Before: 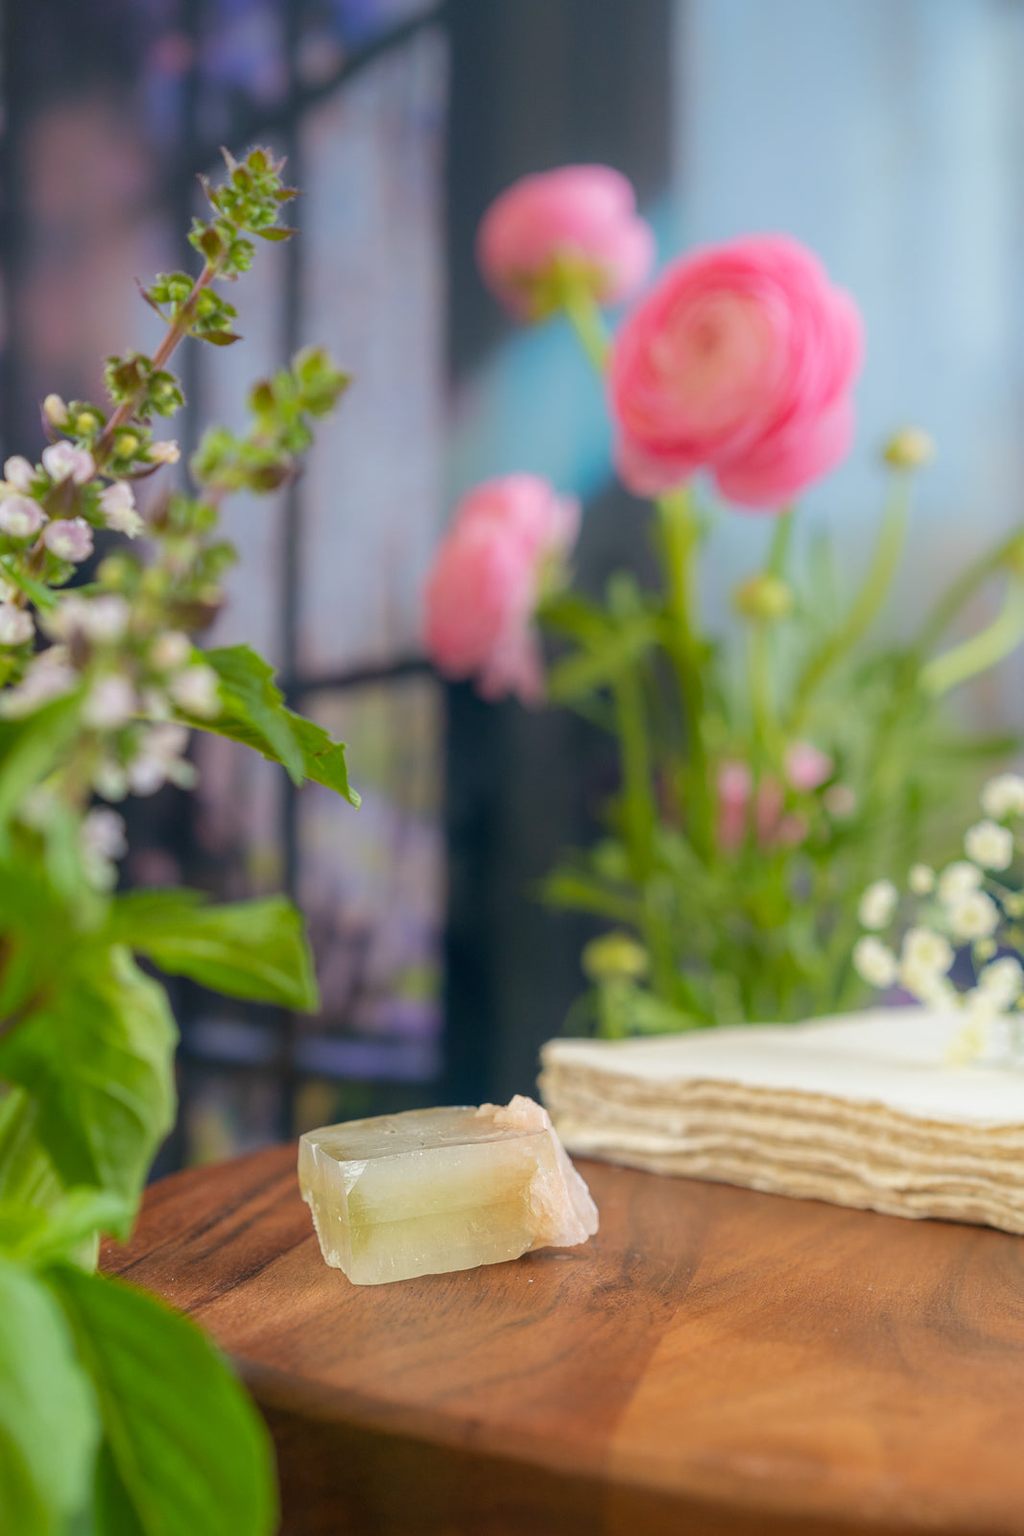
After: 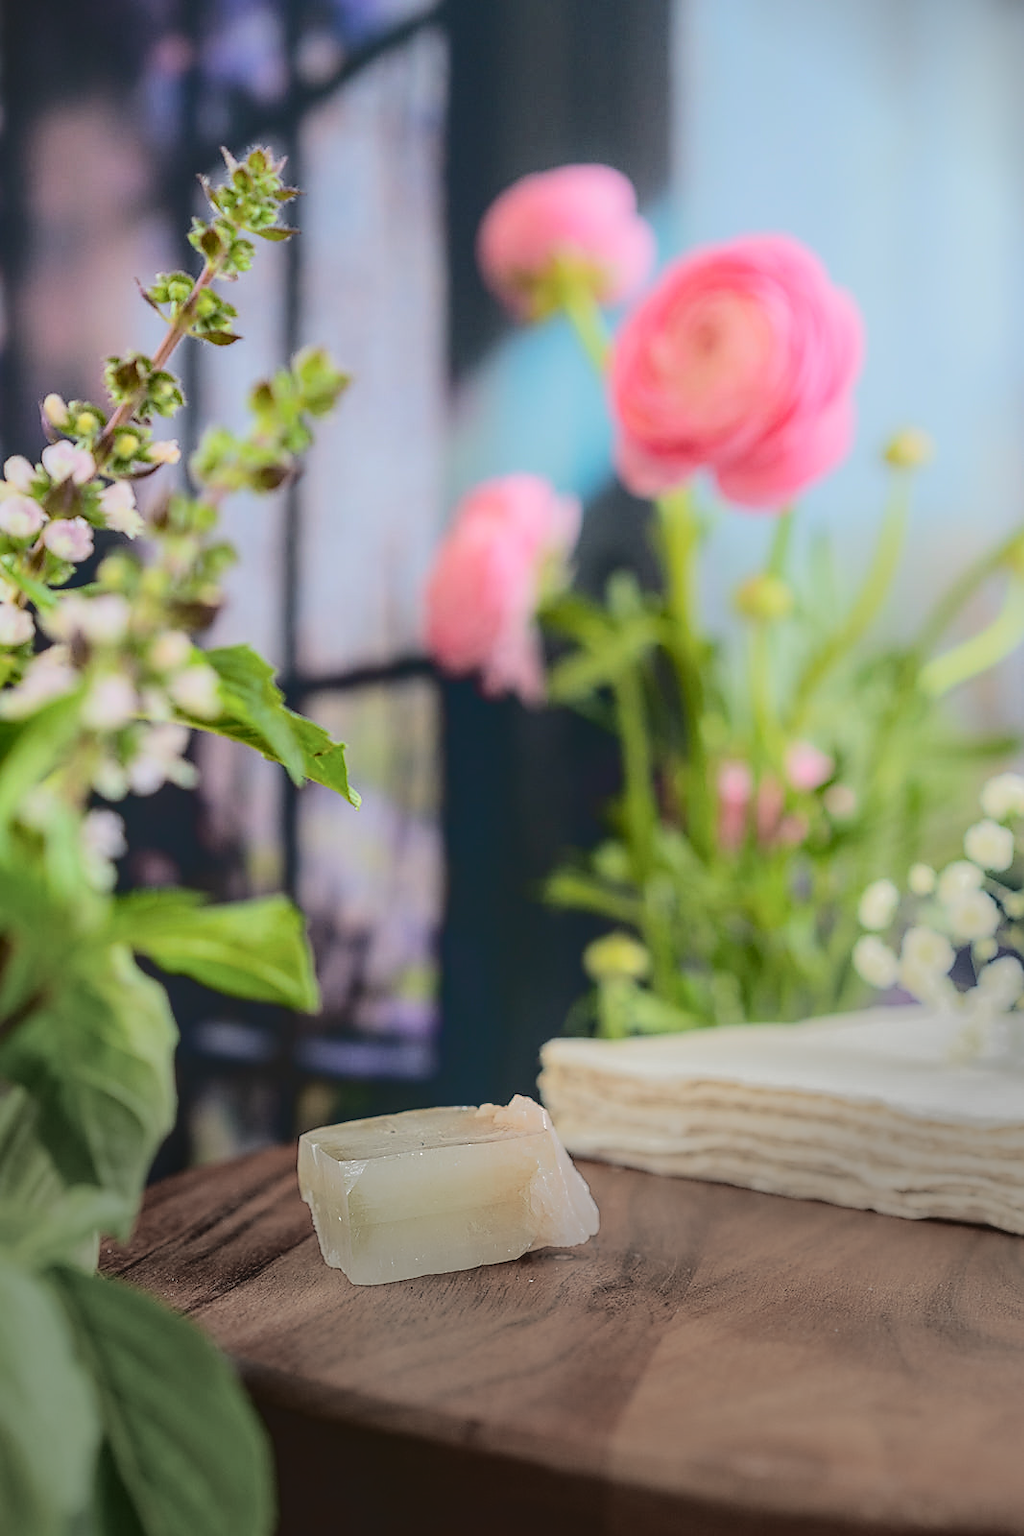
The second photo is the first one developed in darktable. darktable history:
sharpen: radius 1.358, amount 1.264, threshold 0.814
vignetting: fall-off start 90.29%, fall-off radius 39.56%, center (-0.057, -0.356), width/height ratio 1.224, shape 1.3
local contrast: detail 130%
tone curve: curves: ch0 [(0, 0) (0.003, 0.185) (0.011, 0.185) (0.025, 0.187) (0.044, 0.185) (0.069, 0.185) (0.1, 0.18) (0.136, 0.18) (0.177, 0.179) (0.224, 0.202) (0.277, 0.252) (0.335, 0.343) (0.399, 0.452) (0.468, 0.553) (0.543, 0.643) (0.623, 0.717) (0.709, 0.778) (0.801, 0.82) (0.898, 0.856) (1, 1)], color space Lab, independent channels, preserve colors none
